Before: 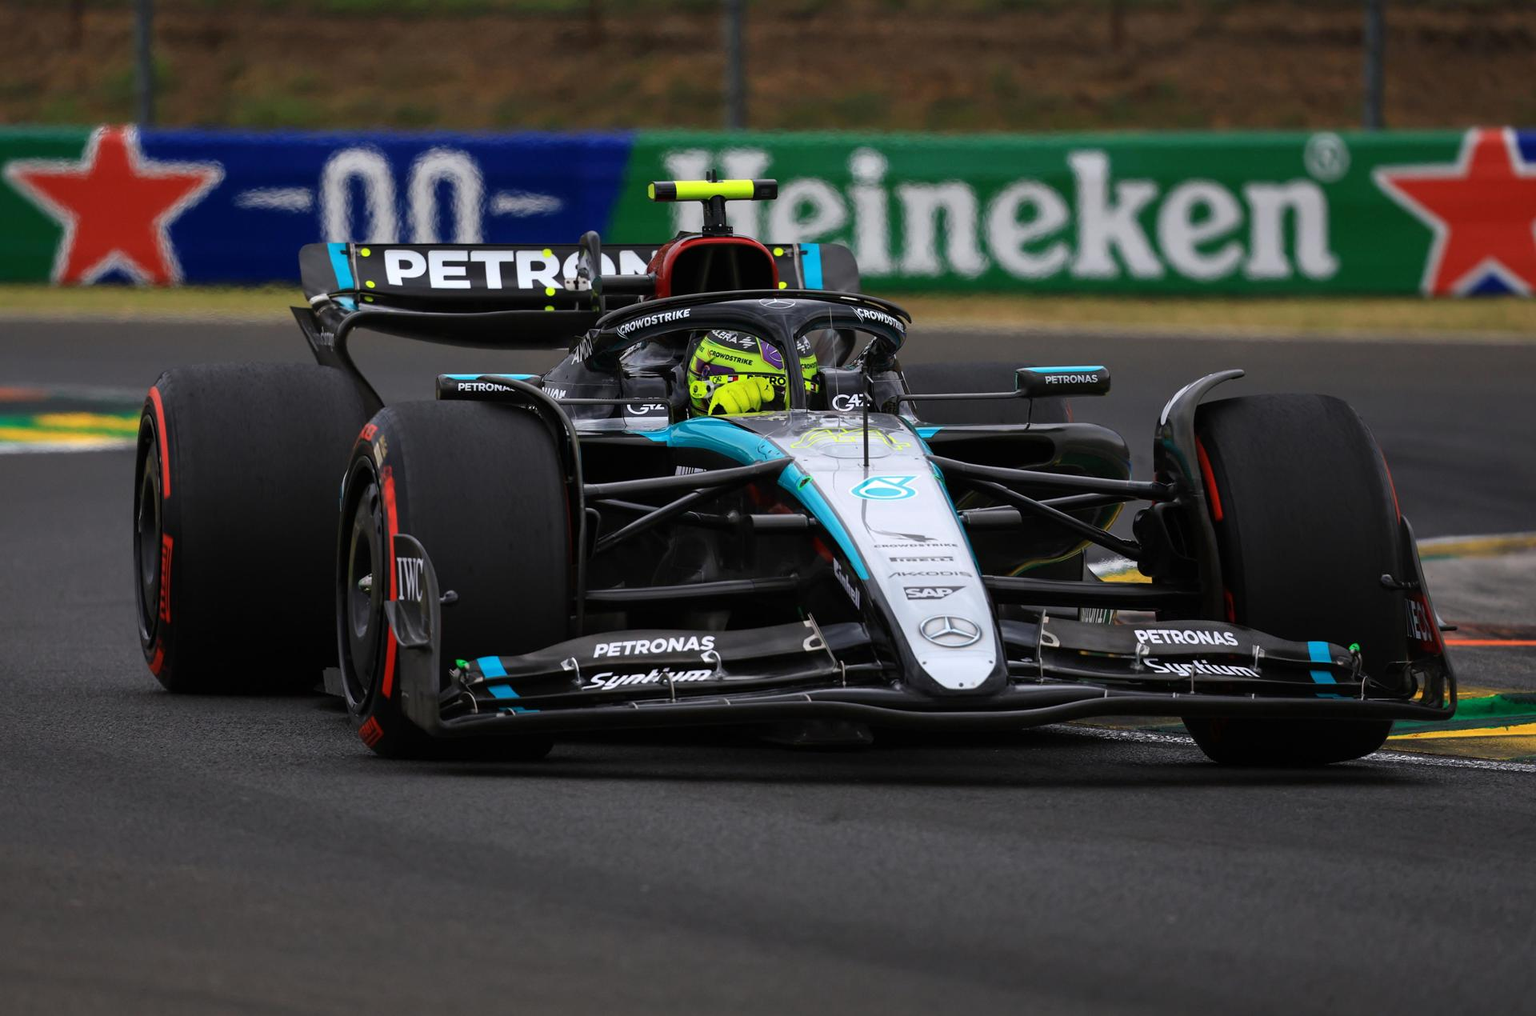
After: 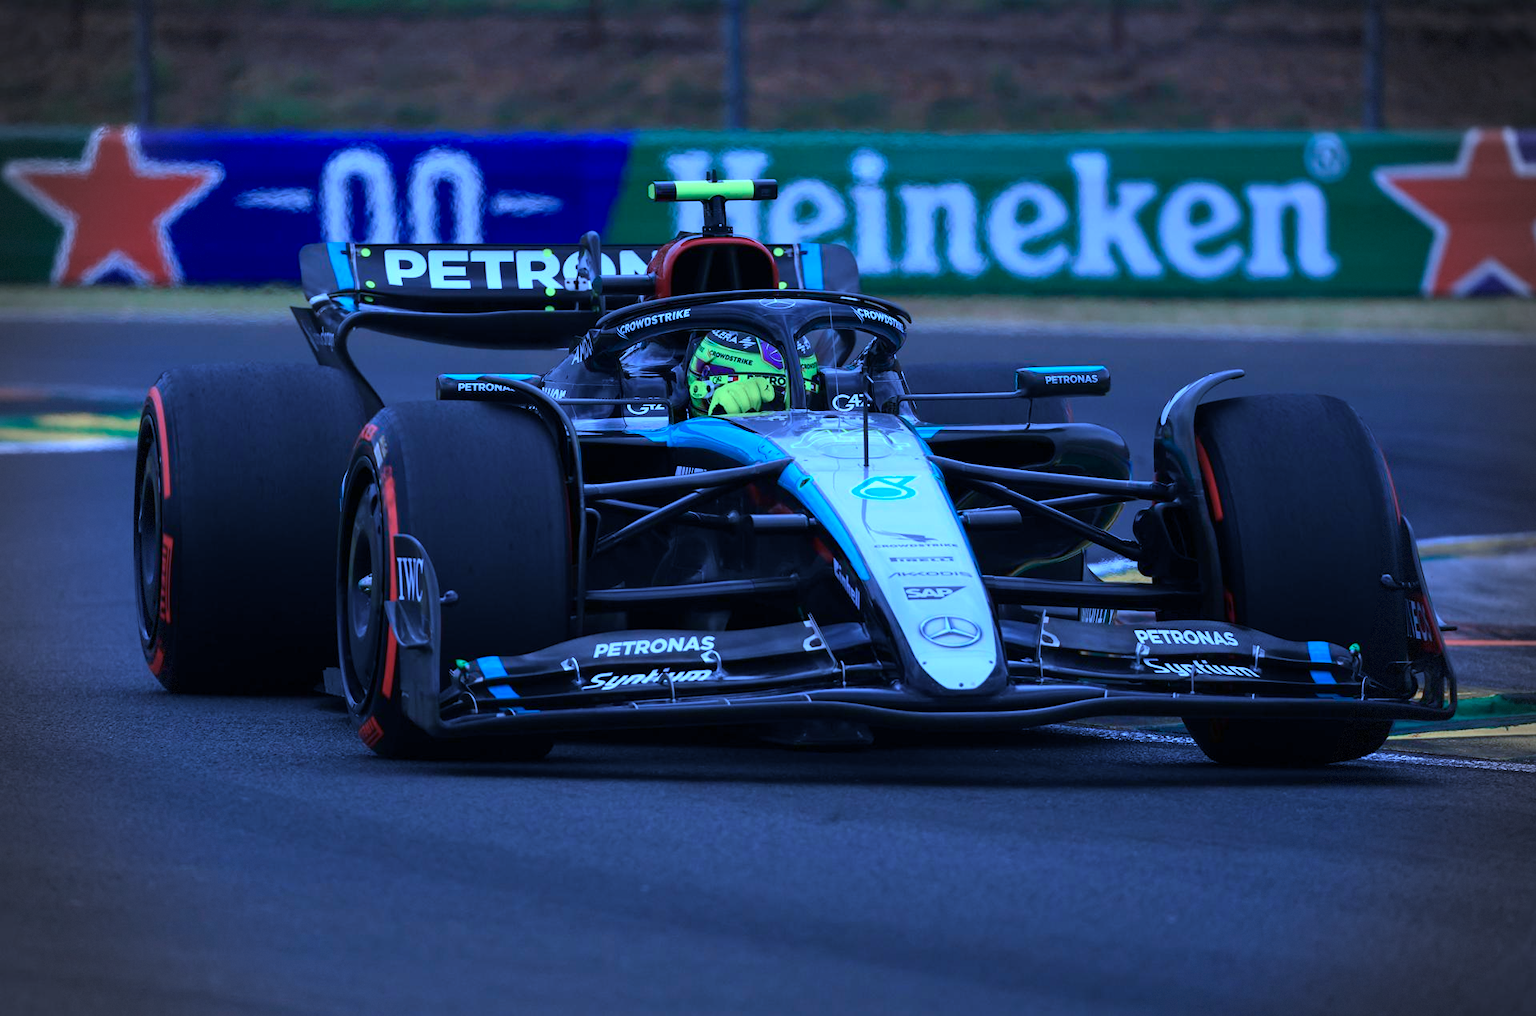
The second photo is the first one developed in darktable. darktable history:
vignetting: fall-off radius 31.35%, center (0, 0.007), dithering 8-bit output, unbound false
color calibration: illuminant custom, x 0.461, y 0.43, temperature 2624.4 K
